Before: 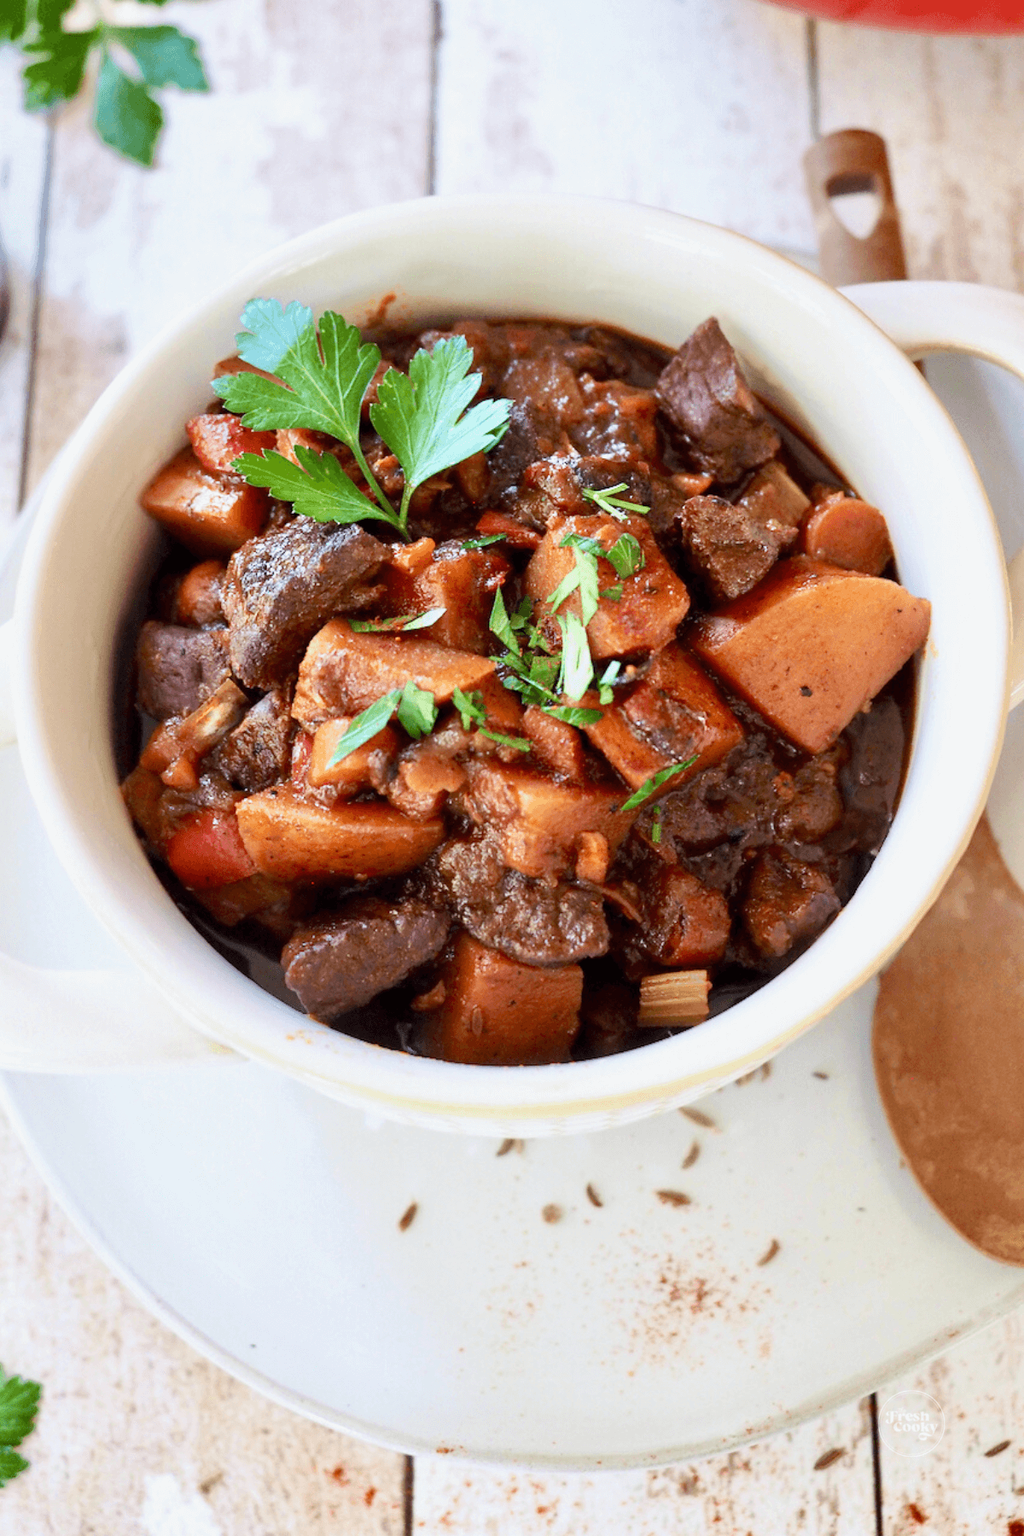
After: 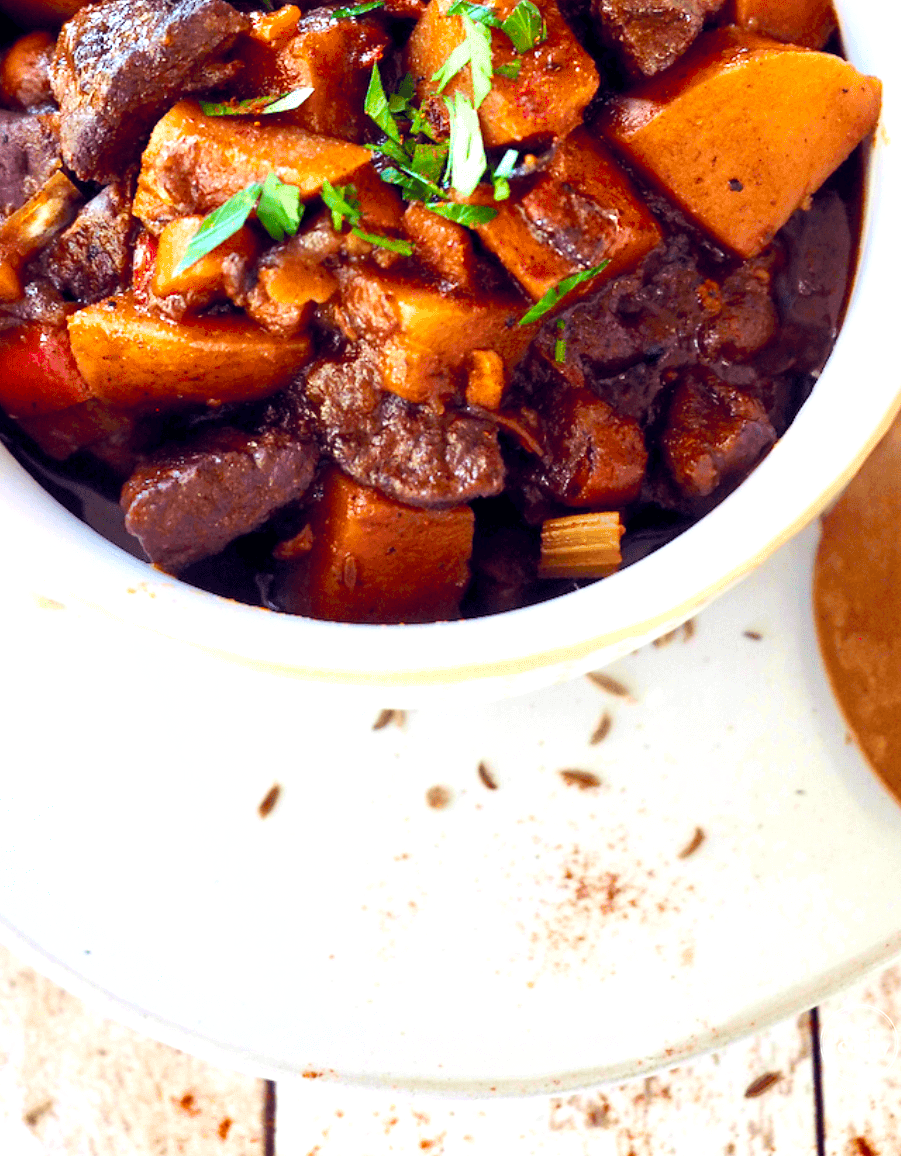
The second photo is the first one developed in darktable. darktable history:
crop and rotate: left 17.452%, top 34.752%, right 7.42%, bottom 1.021%
color balance rgb: shadows lift › luminance -21.624%, shadows lift › chroma 8.646%, shadows lift › hue 284.51°, global offset › chroma 0.128%, global offset › hue 254.16°, linear chroma grading › global chroma 15.623%, perceptual saturation grading › global saturation 30.532%, perceptual brilliance grading › highlights 11.595%
